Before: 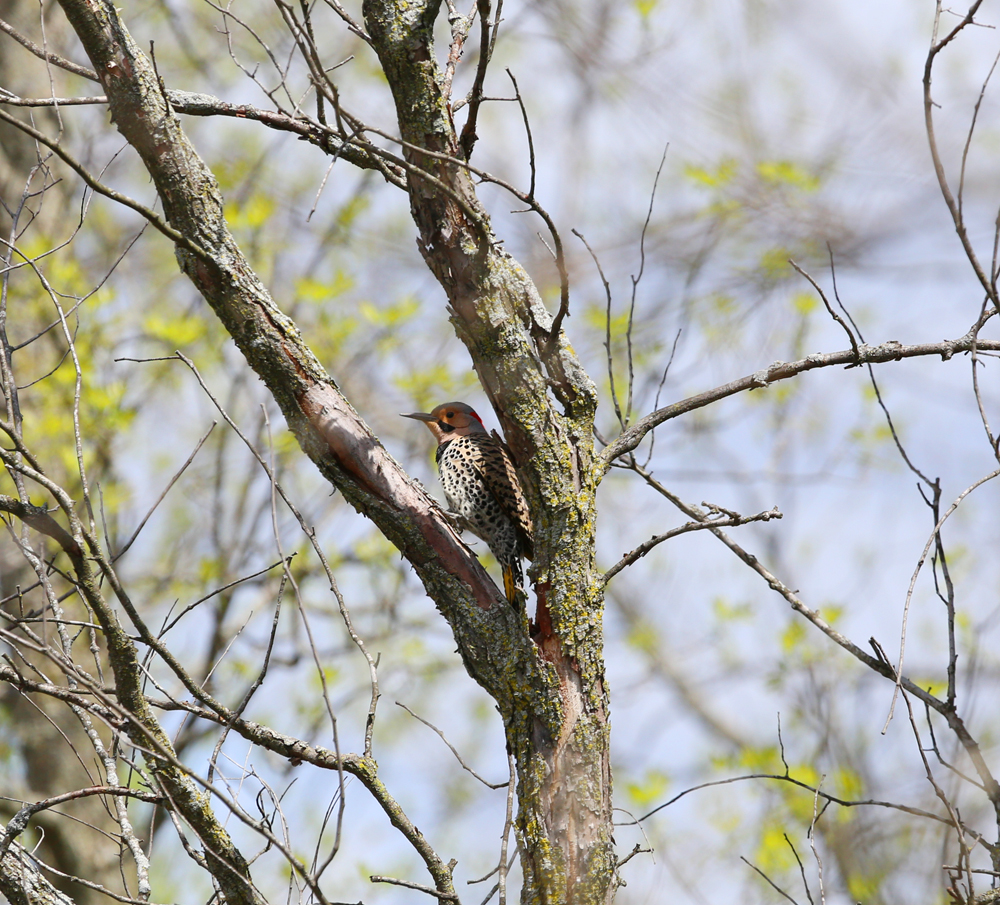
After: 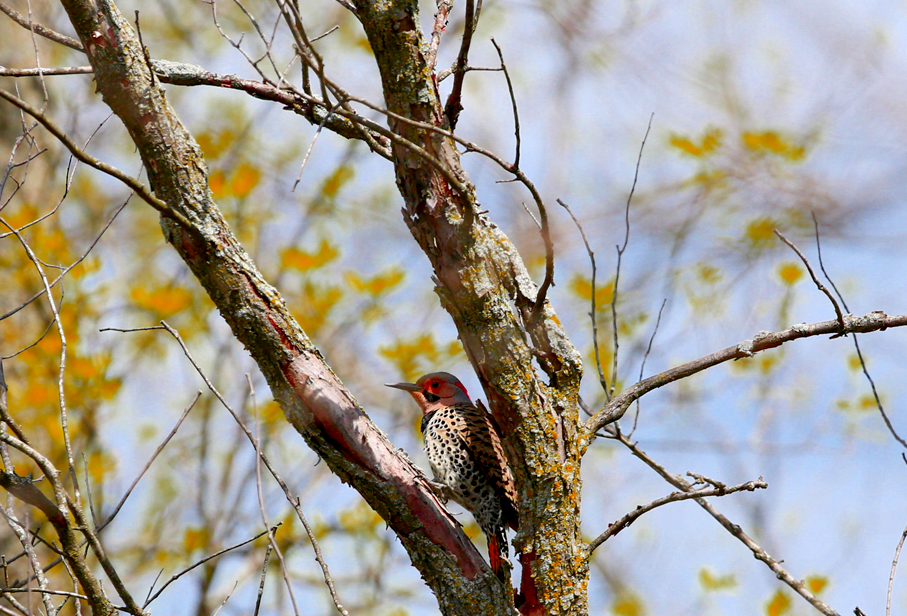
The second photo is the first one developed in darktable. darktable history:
exposure: black level correction 0.009, exposure 0.111 EV, compensate exposure bias true, compensate highlight preservation false
crop: left 1.572%, top 3.372%, right 7.722%, bottom 28.504%
color zones: curves: ch0 [(0.473, 0.374) (0.742, 0.784)]; ch1 [(0.354, 0.737) (0.742, 0.705)]; ch2 [(0.318, 0.421) (0.758, 0.532)]
